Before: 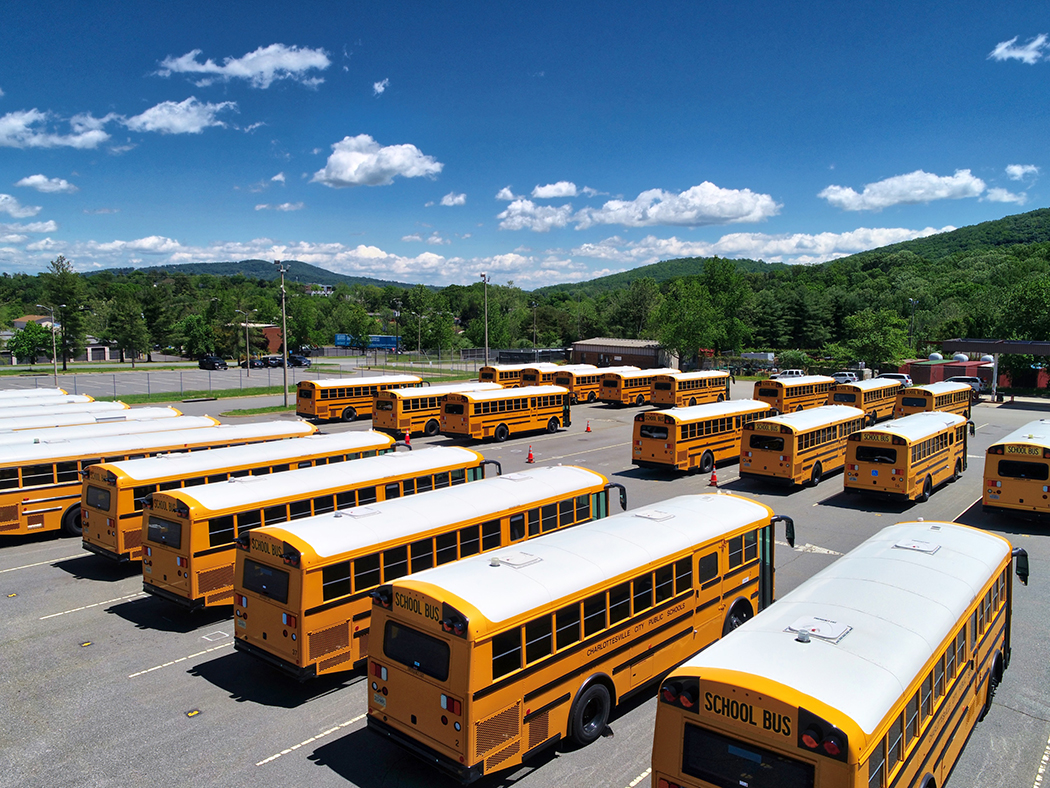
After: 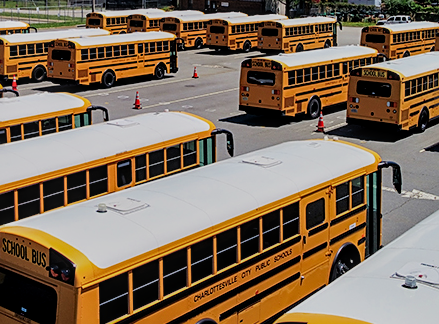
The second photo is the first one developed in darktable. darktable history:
tone curve: color space Lab, linked channels
filmic rgb: black relative exposure -7.65 EV, white relative exposure 4.56 EV, hardness 3.61, contrast 1.061, iterations of high-quality reconstruction 0
exposure: black level correction 0.001, exposure -0.199 EV, compensate exposure bias true, compensate highlight preservation false
sharpen: on, module defaults
crop: left 37.463%, top 44.992%, right 20.679%, bottom 13.808%
local contrast: detail 130%
